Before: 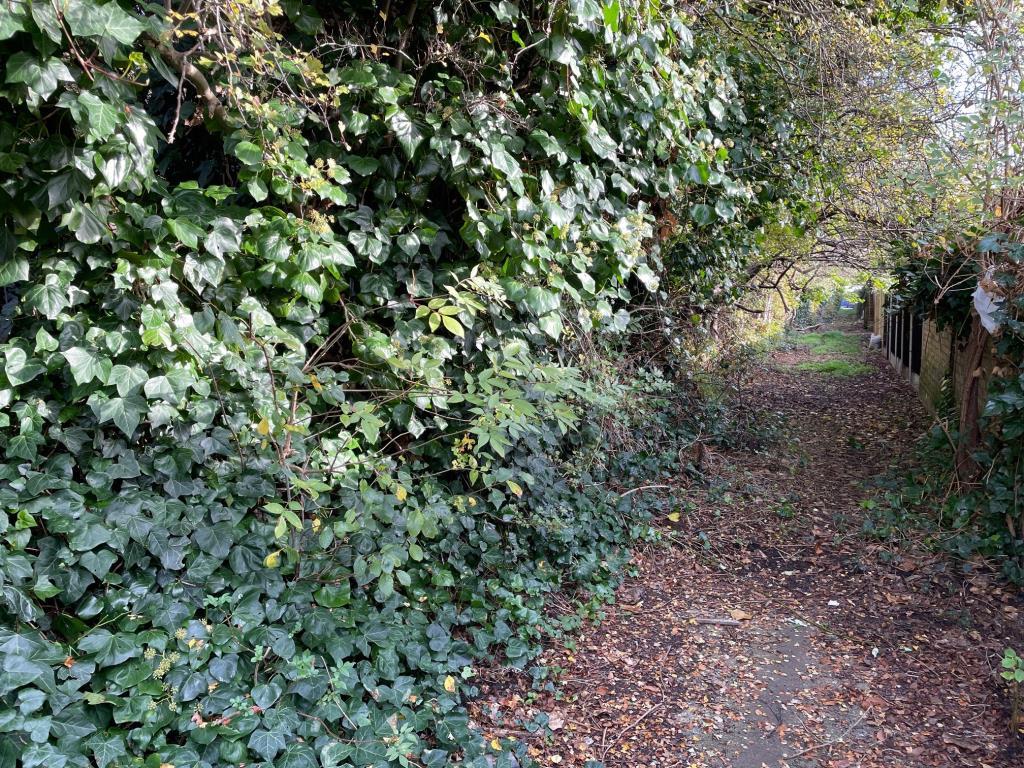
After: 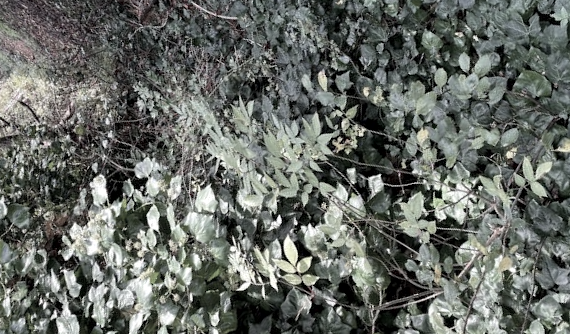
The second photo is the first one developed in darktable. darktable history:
crop and rotate: angle 148.47°, left 9.119%, top 15.564%, right 4.478%, bottom 16.915%
local contrast: mode bilateral grid, contrast 19, coarseness 50, detail 141%, midtone range 0.2
color zones: curves: ch1 [(0, 0.34) (0.143, 0.164) (0.286, 0.152) (0.429, 0.176) (0.571, 0.173) (0.714, 0.188) (0.857, 0.199) (1, 0.34)]
